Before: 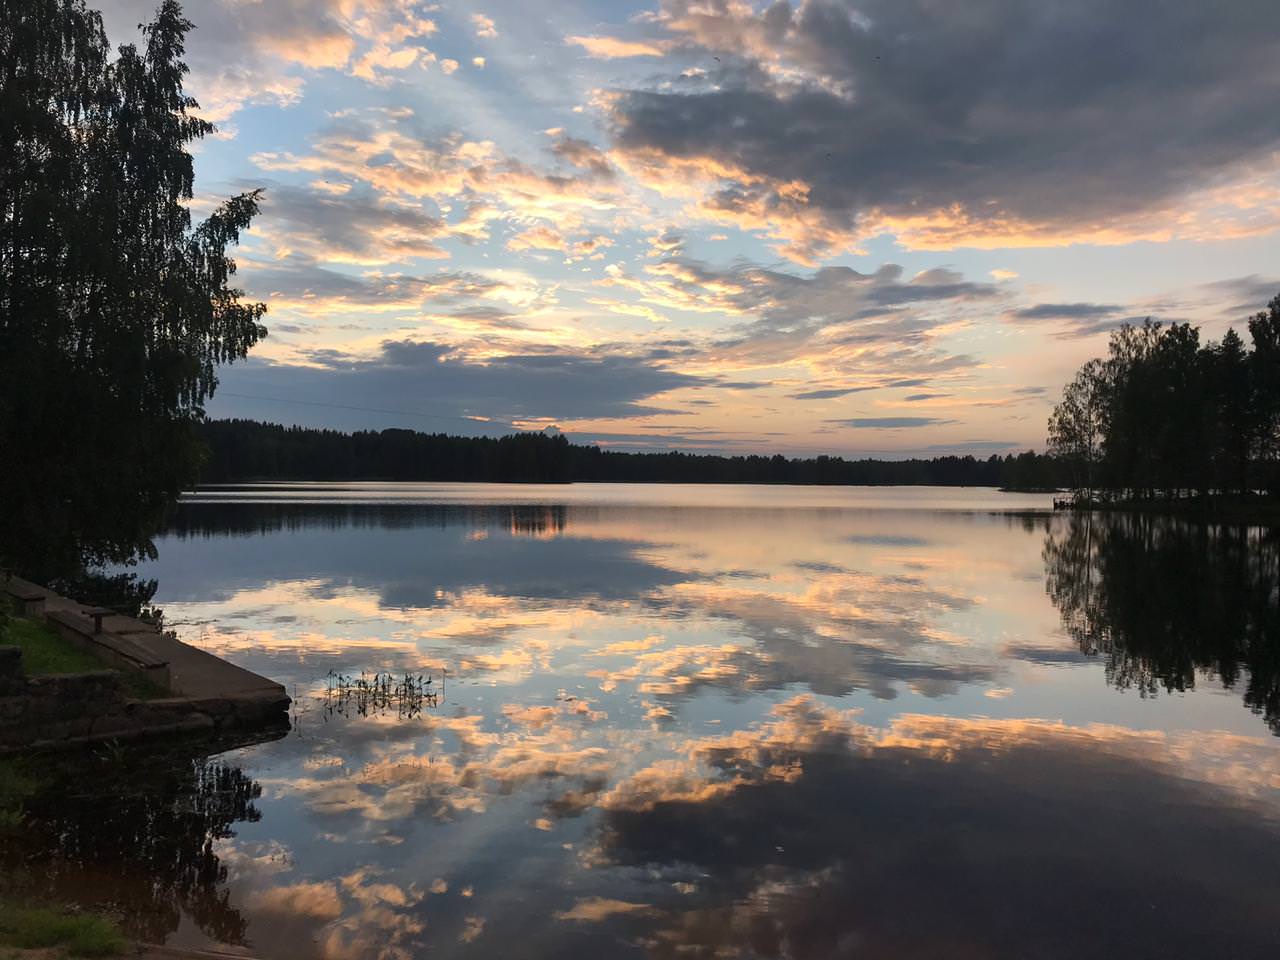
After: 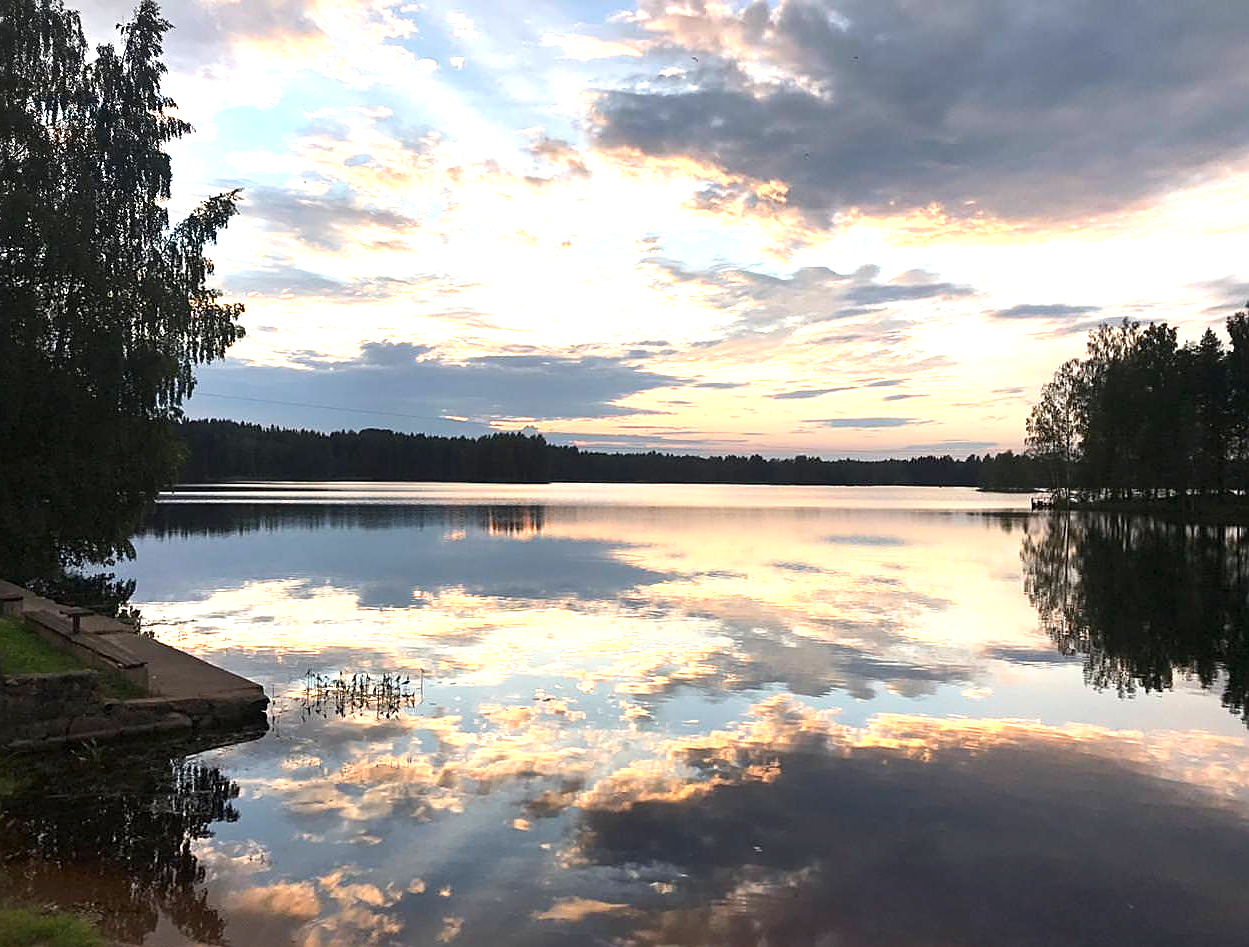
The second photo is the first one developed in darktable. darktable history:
exposure: black level correction 0.001, exposure 1.129 EV, compensate exposure bias true, compensate highlight preservation false
sharpen: on, module defaults
crop and rotate: left 1.774%, right 0.633%, bottom 1.28%
